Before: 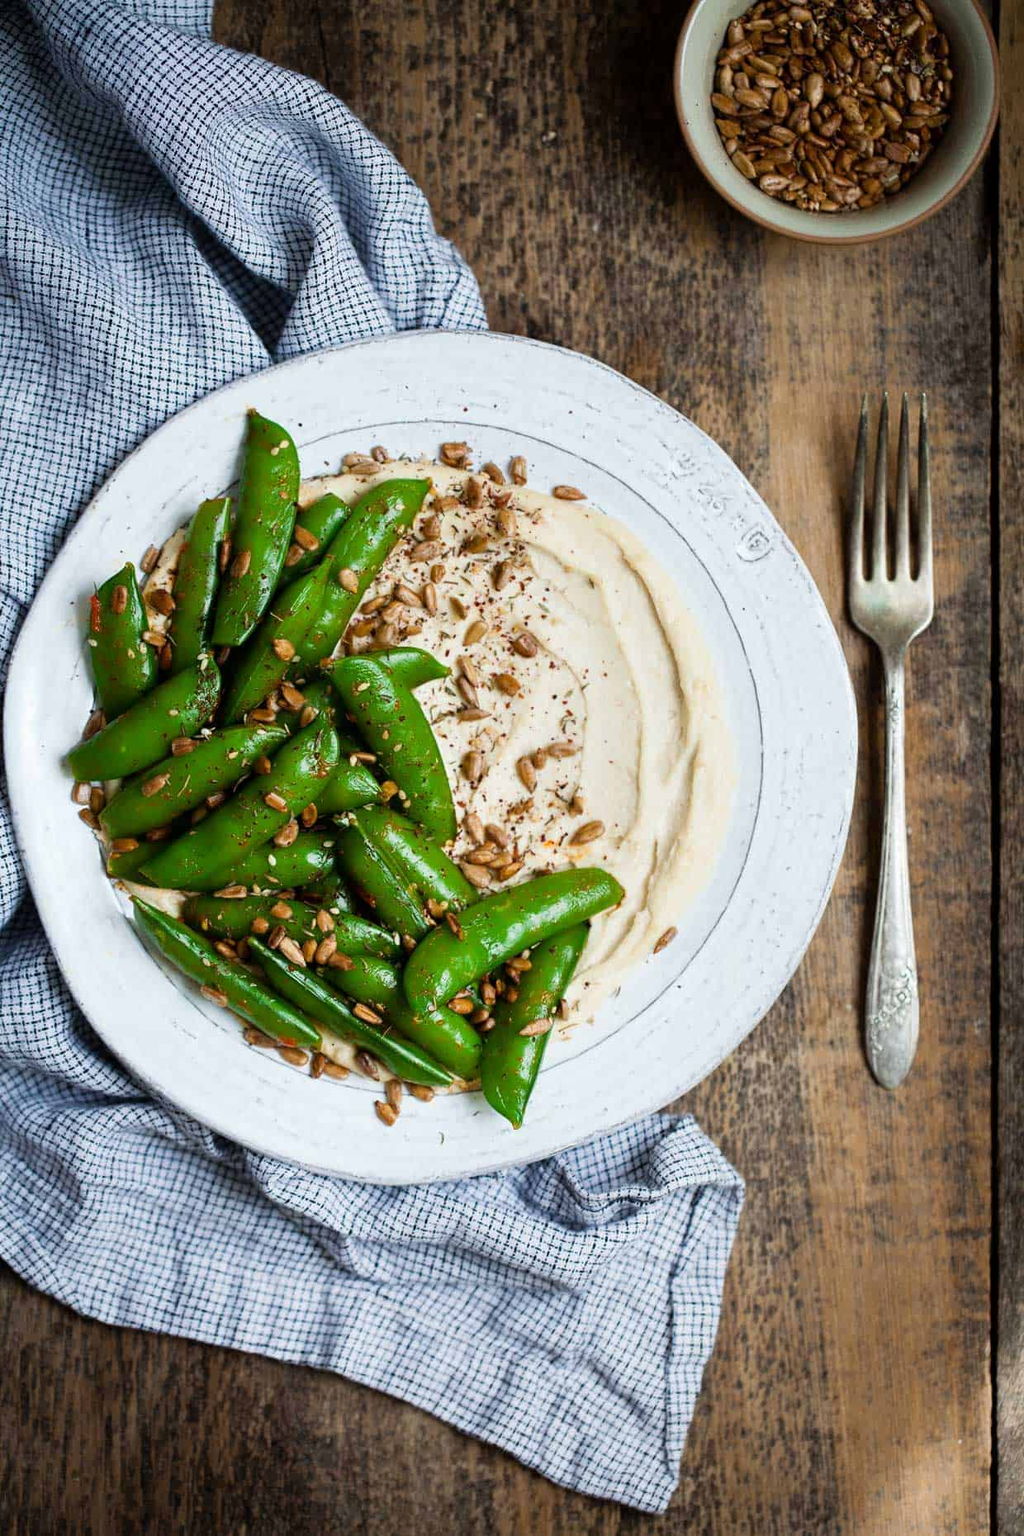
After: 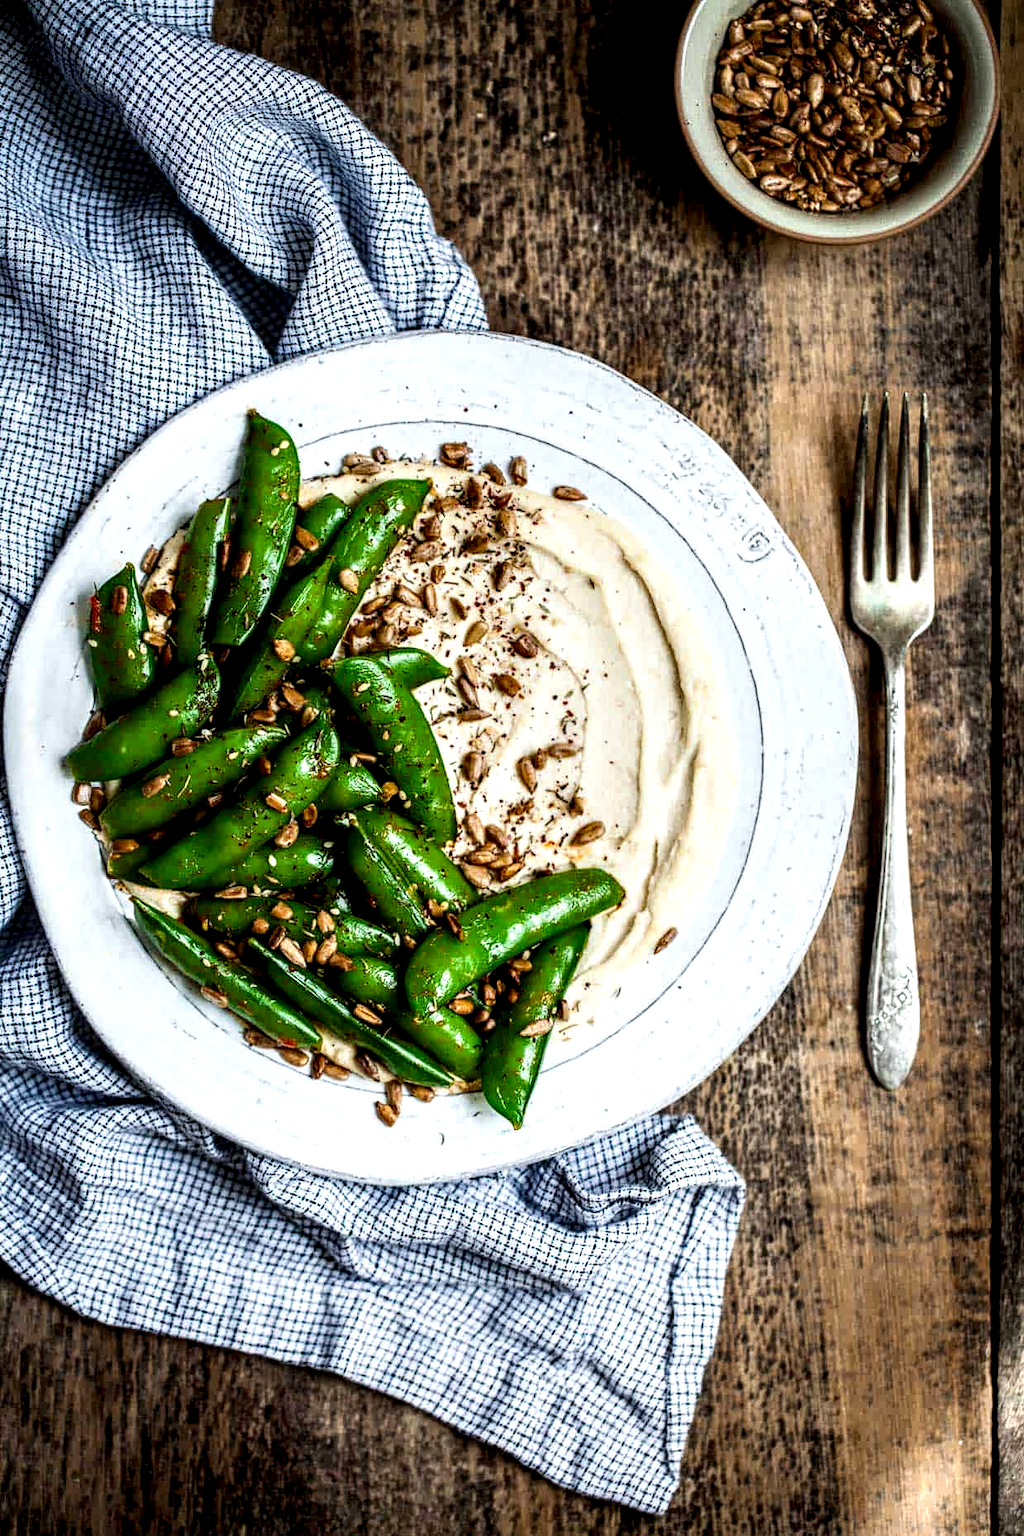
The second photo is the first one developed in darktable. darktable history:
local contrast: highlights 22%, detail 197%
crop: bottom 0.053%
contrast brightness saturation: contrast 0.149, brightness -0.013, saturation 0.102
